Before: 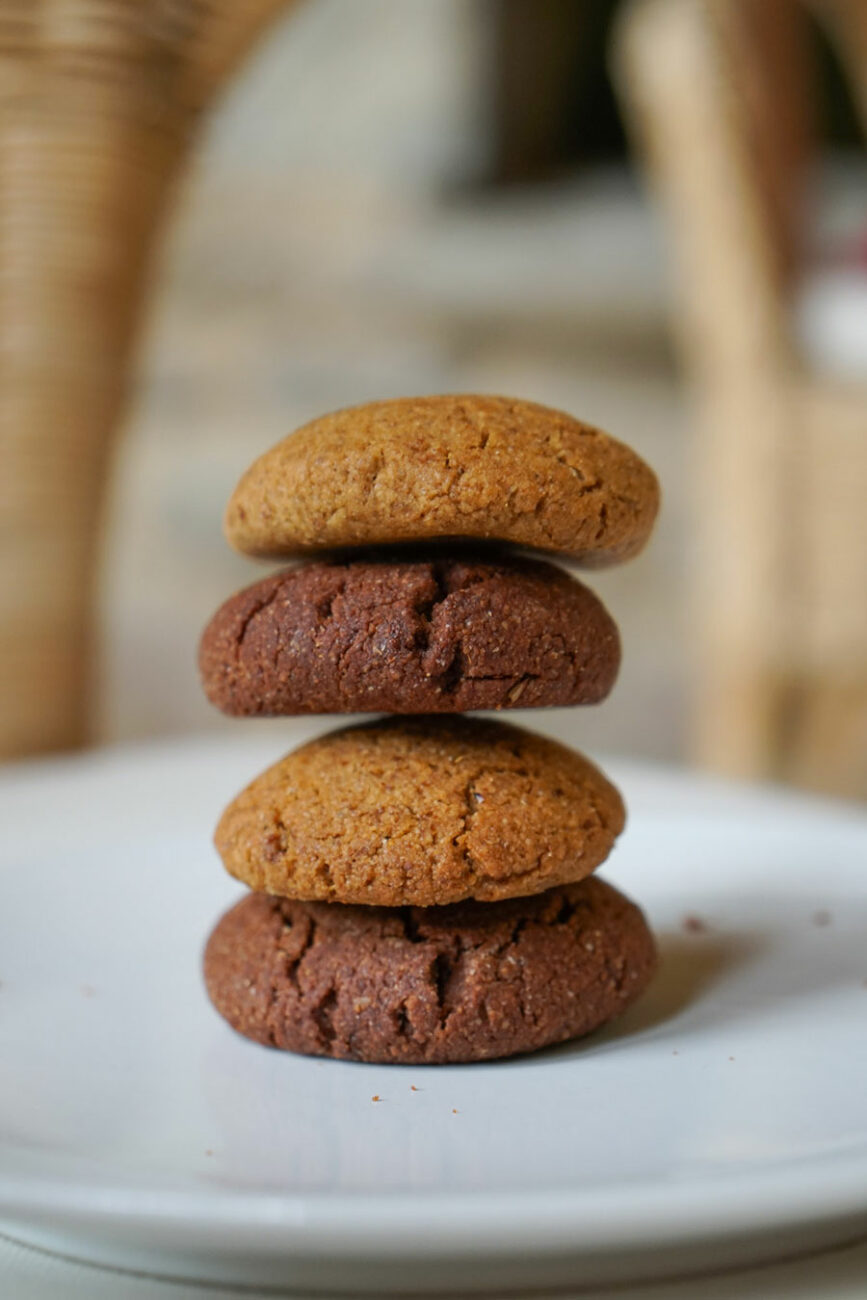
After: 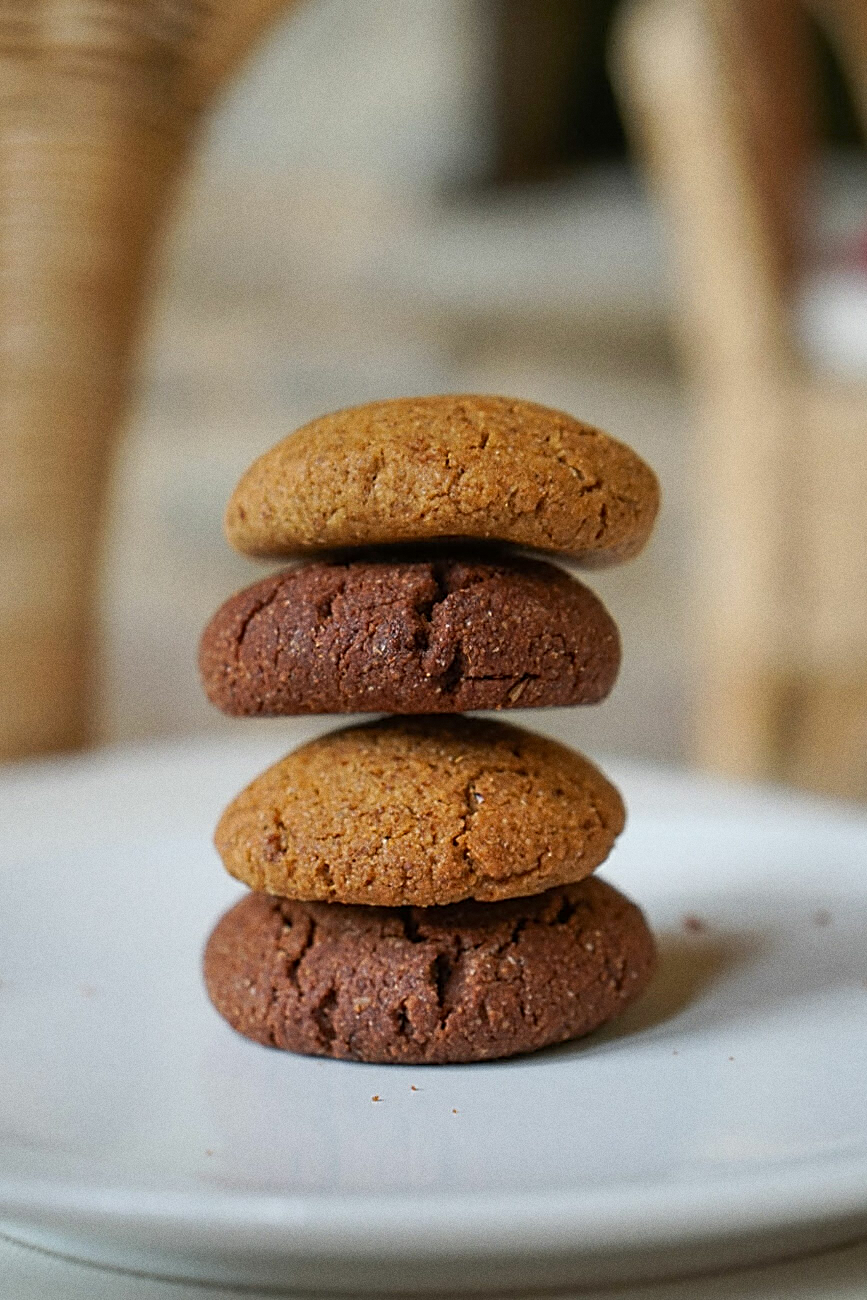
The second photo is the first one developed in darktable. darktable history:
grain: coarseness 0.09 ISO
sharpen: amount 0.901
